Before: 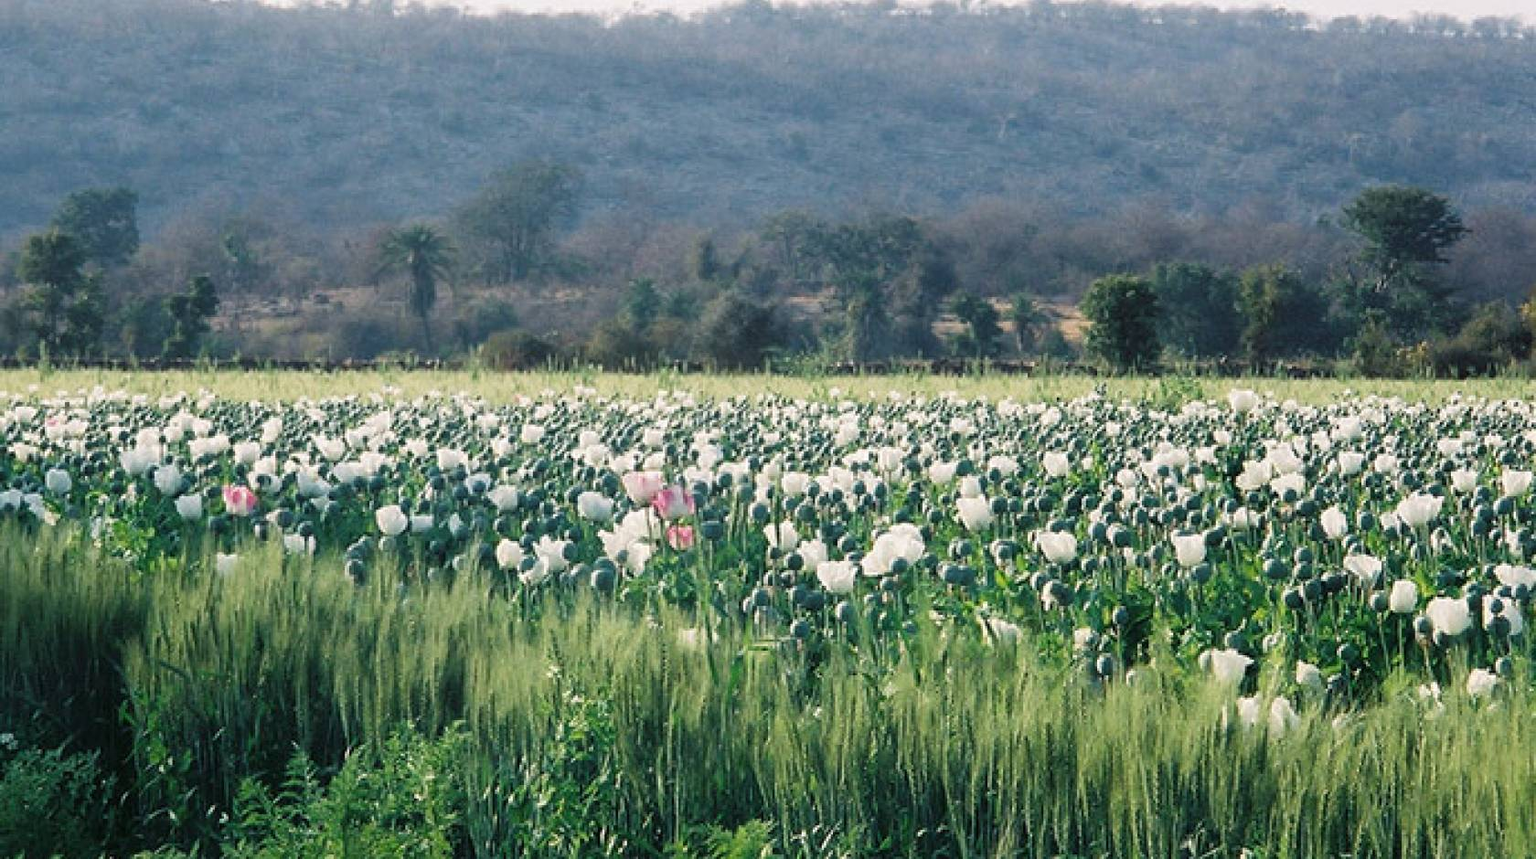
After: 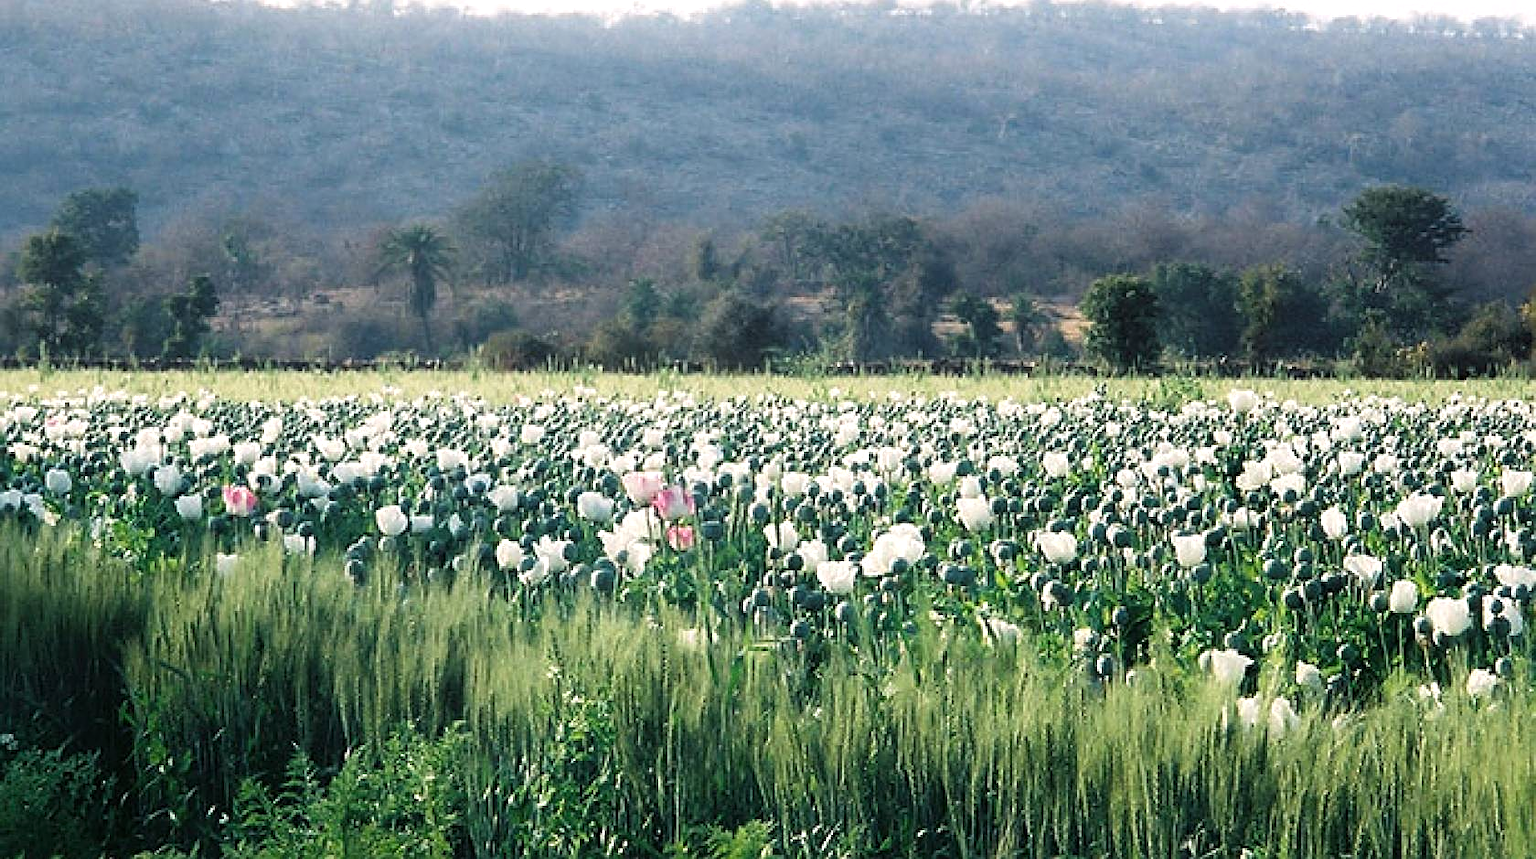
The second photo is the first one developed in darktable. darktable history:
tone equalizer: -8 EV -0.407 EV, -7 EV -0.416 EV, -6 EV -0.331 EV, -5 EV -0.195 EV, -3 EV 0.199 EV, -2 EV 0.307 EV, -1 EV 0.403 EV, +0 EV 0.412 EV, smoothing diameter 2.06%, edges refinement/feathering 15.24, mask exposure compensation -1.57 EV, filter diffusion 5
sharpen: on, module defaults
shadows and highlights: shadows -22.5, highlights 46.74, soften with gaussian
